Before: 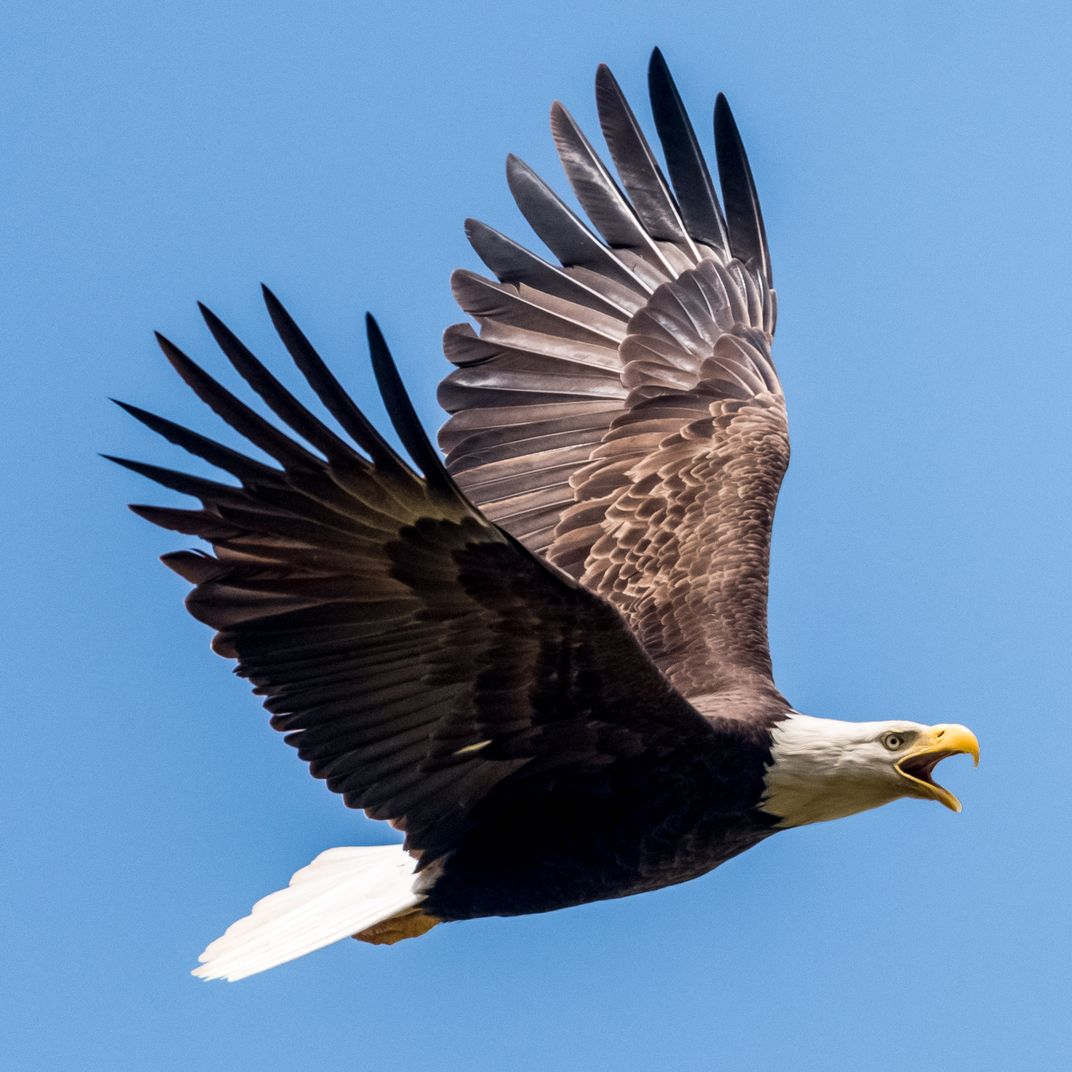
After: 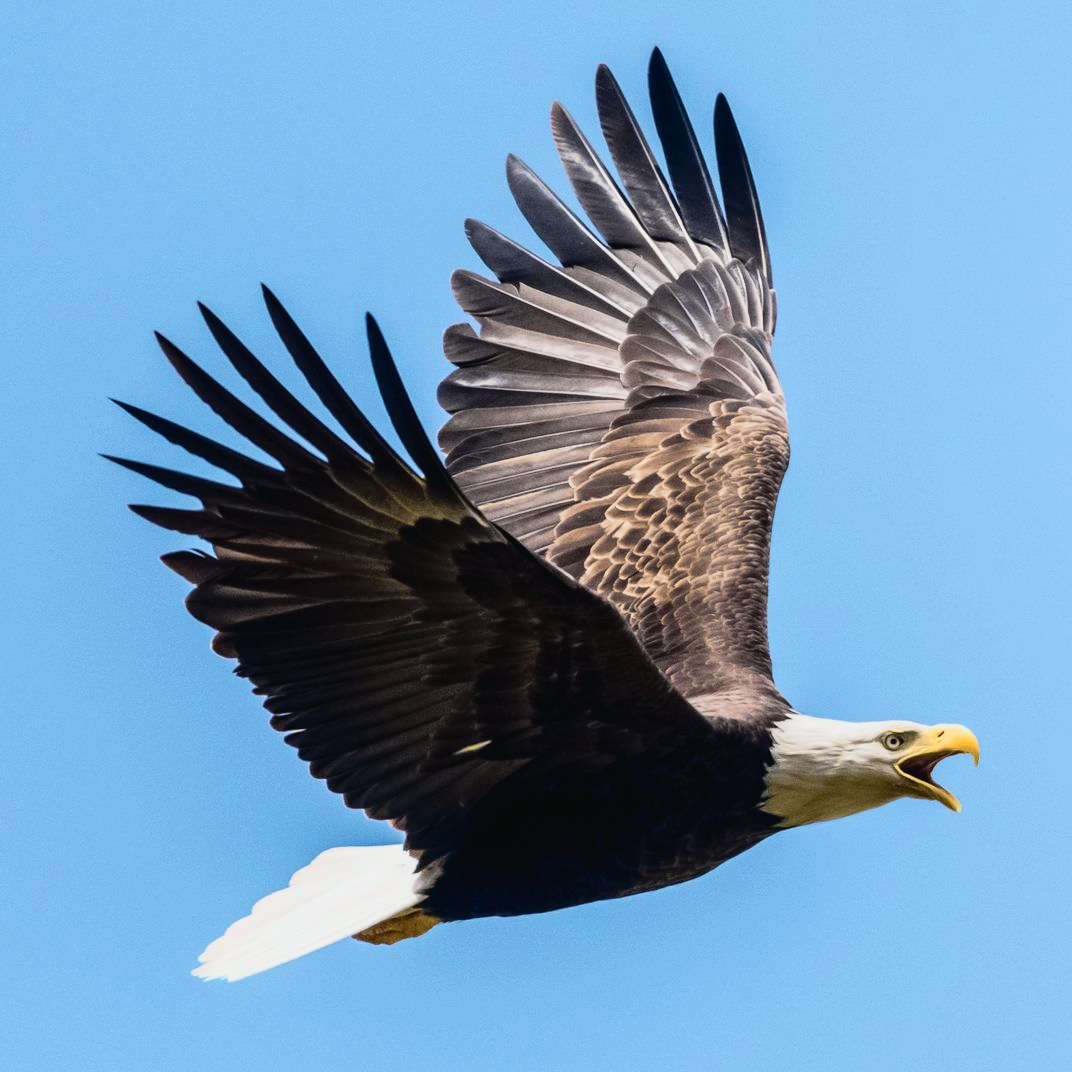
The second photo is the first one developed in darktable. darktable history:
tone curve: curves: ch0 [(0, 0.022) (0.114, 0.096) (0.282, 0.299) (0.456, 0.51) (0.613, 0.693) (0.786, 0.843) (0.999, 0.949)]; ch1 [(0, 0) (0.384, 0.365) (0.463, 0.447) (0.486, 0.474) (0.503, 0.5) (0.535, 0.522) (0.555, 0.546) (0.593, 0.599) (0.755, 0.793) (1, 1)]; ch2 [(0, 0) (0.369, 0.375) (0.449, 0.434) (0.501, 0.5) (0.528, 0.517) (0.561, 0.57) (0.612, 0.631) (0.668, 0.659) (1, 1)], color space Lab, independent channels, preserve colors none
